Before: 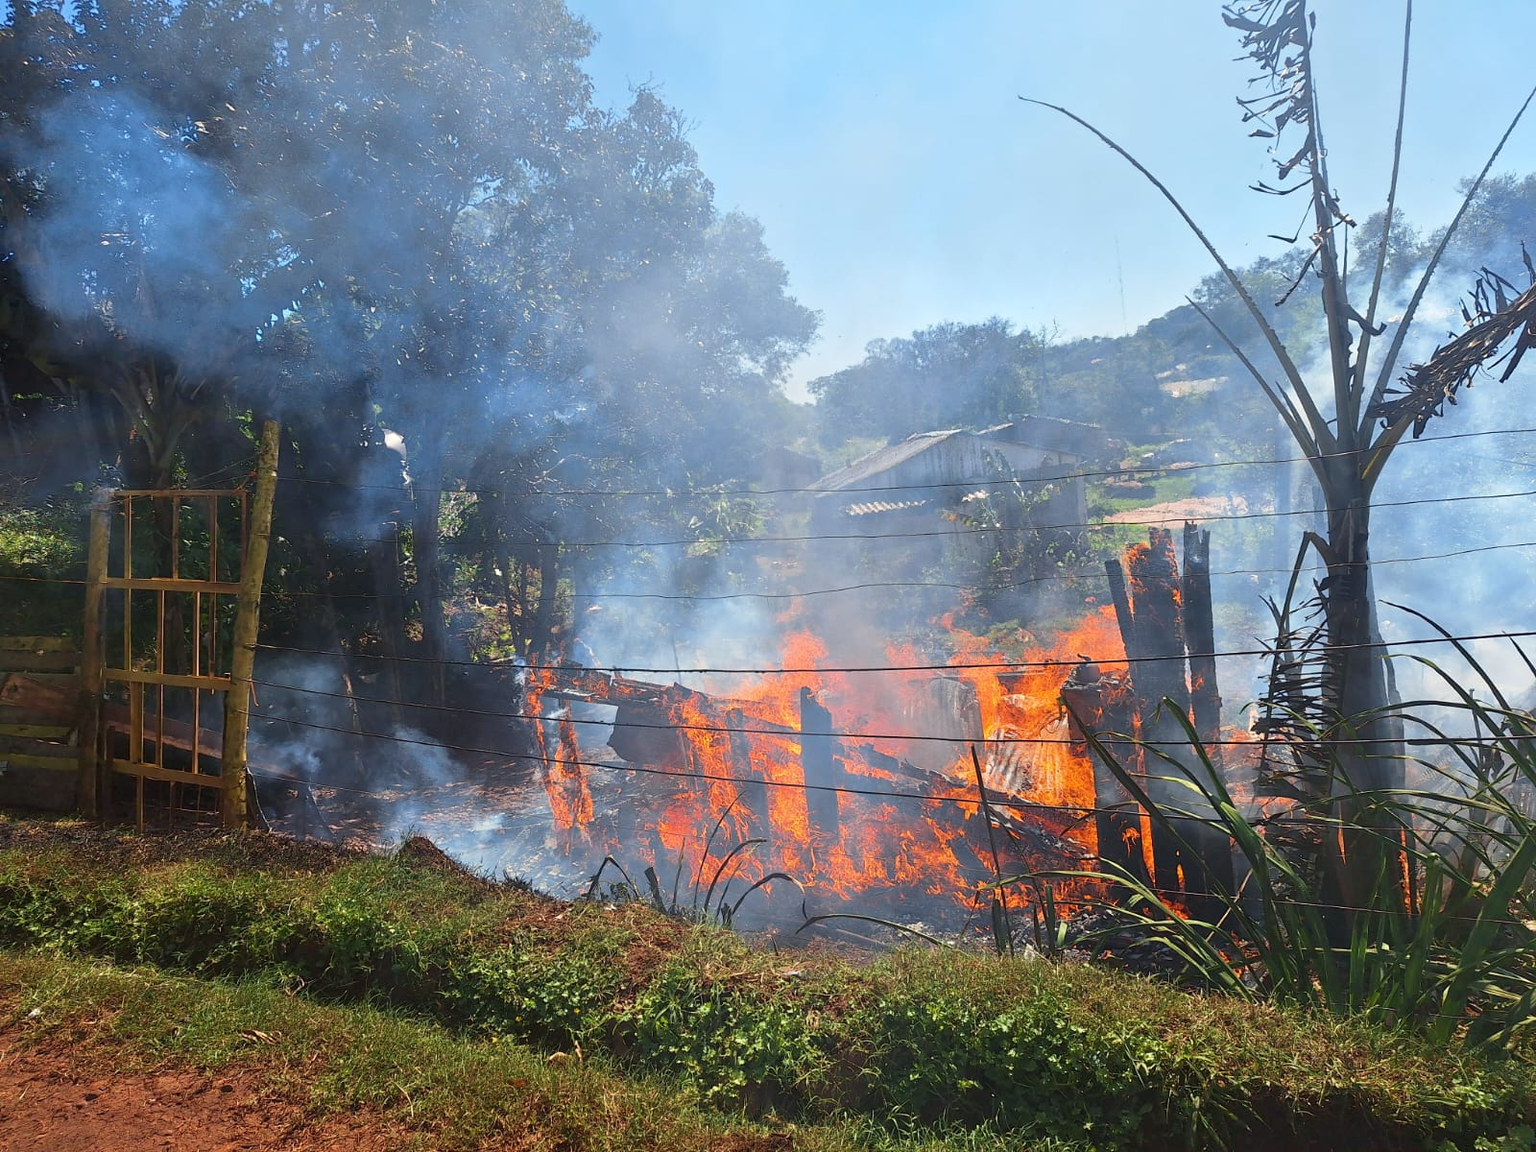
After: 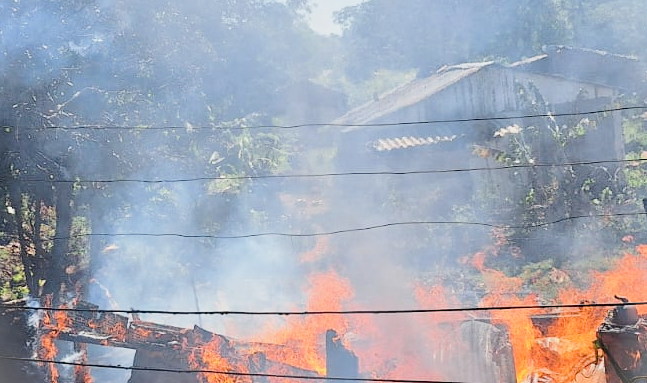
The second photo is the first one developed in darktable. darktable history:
crop: left 31.751%, top 32.172%, right 27.8%, bottom 35.83%
filmic rgb: black relative exposure -7.5 EV, white relative exposure 5 EV, hardness 3.31, contrast 1.3, contrast in shadows safe
exposure: compensate highlight preservation false
contrast equalizer: y [[0.5 ×6], [0.5 ×6], [0.5, 0.5, 0.501, 0.545, 0.707, 0.863], [0 ×6], [0 ×6]]
tone curve: curves: ch0 [(0, 0) (0.003, 0.022) (0.011, 0.025) (0.025, 0.032) (0.044, 0.055) (0.069, 0.089) (0.1, 0.133) (0.136, 0.18) (0.177, 0.231) (0.224, 0.291) (0.277, 0.35) (0.335, 0.42) (0.399, 0.496) (0.468, 0.561) (0.543, 0.632) (0.623, 0.706) (0.709, 0.783) (0.801, 0.865) (0.898, 0.947) (1, 1)], preserve colors none
color balance rgb: perceptual saturation grading › global saturation -1%
white balance: emerald 1
vignetting: fall-off start 100%, brightness 0.3, saturation 0
